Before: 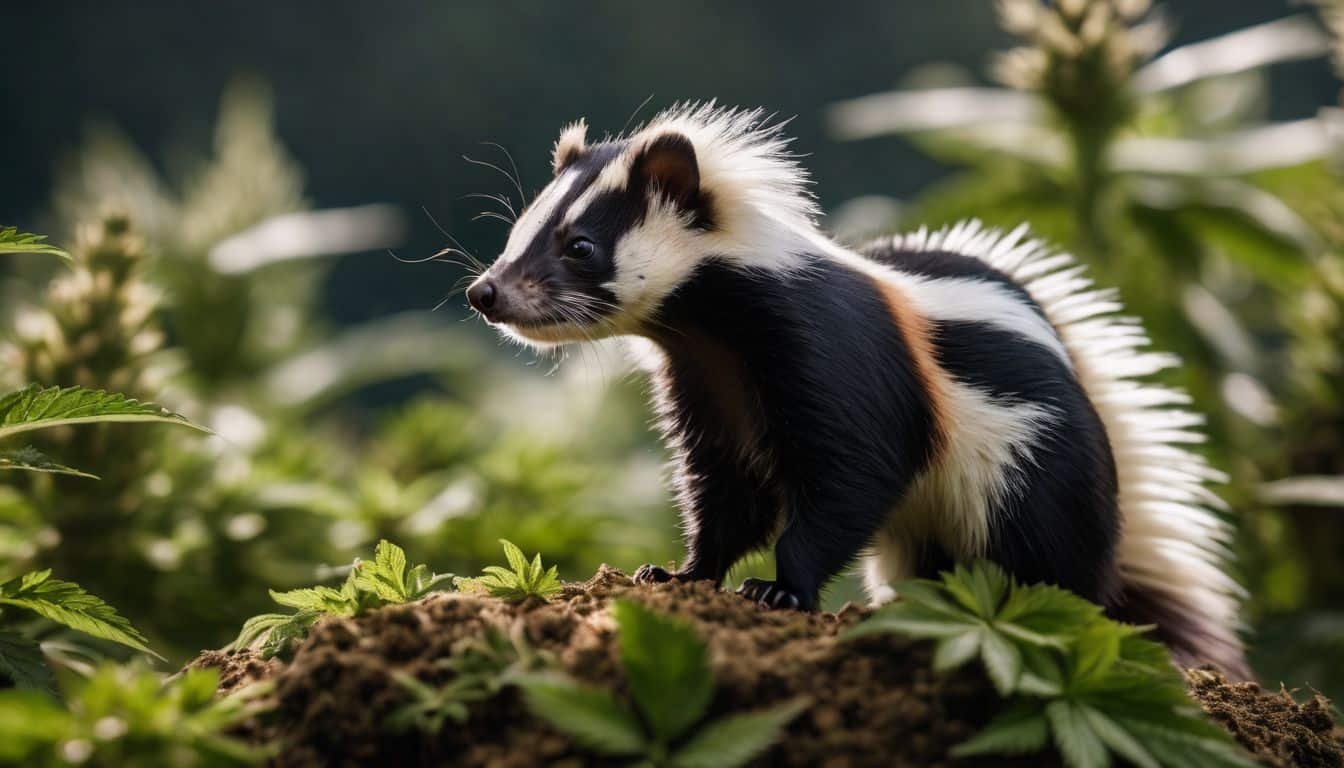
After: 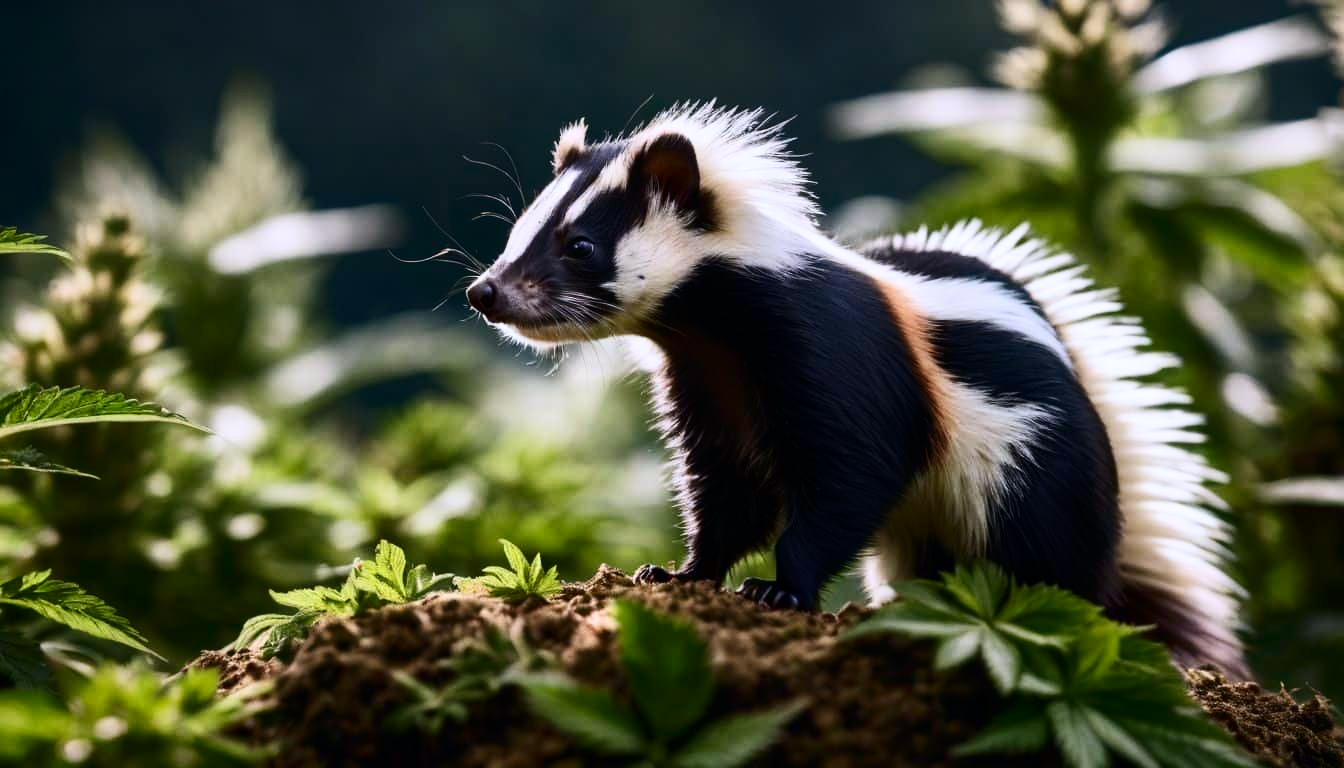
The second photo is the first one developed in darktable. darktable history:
contrast brightness saturation: contrast 0.28
color correction: highlights a* 3.22, highlights b* 1.93, saturation 1.19
color calibration: x 0.37, y 0.382, temperature 4313.32 K
